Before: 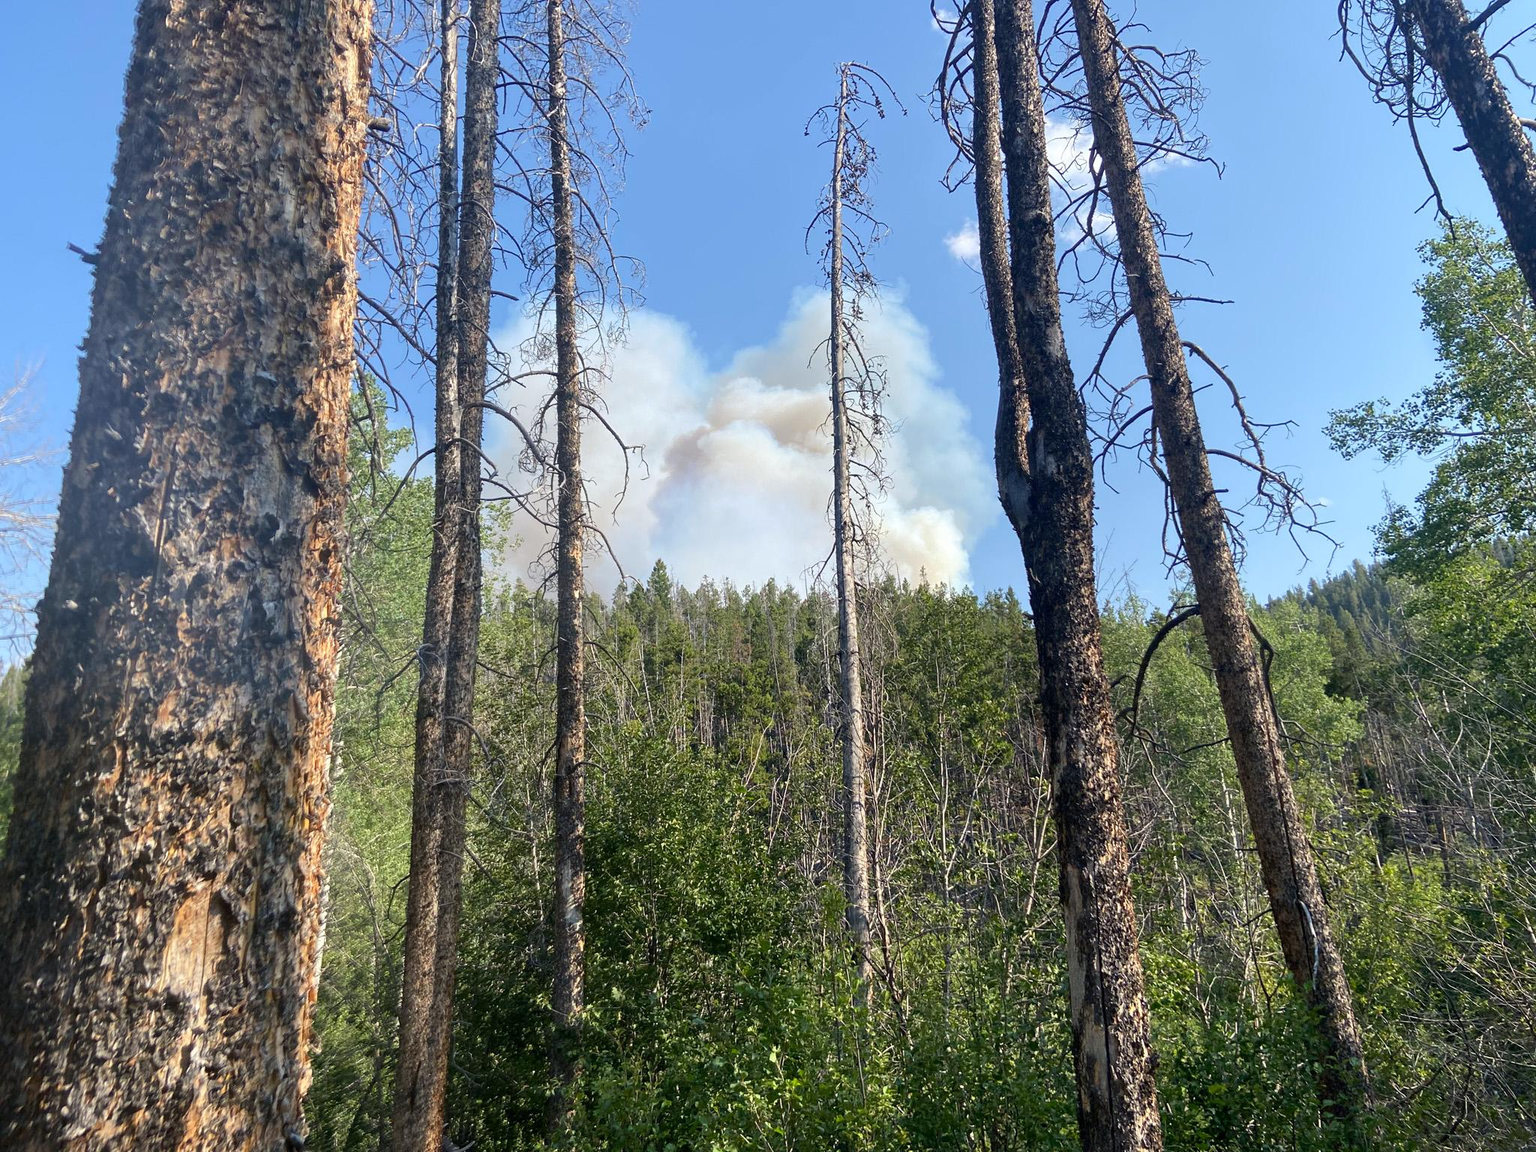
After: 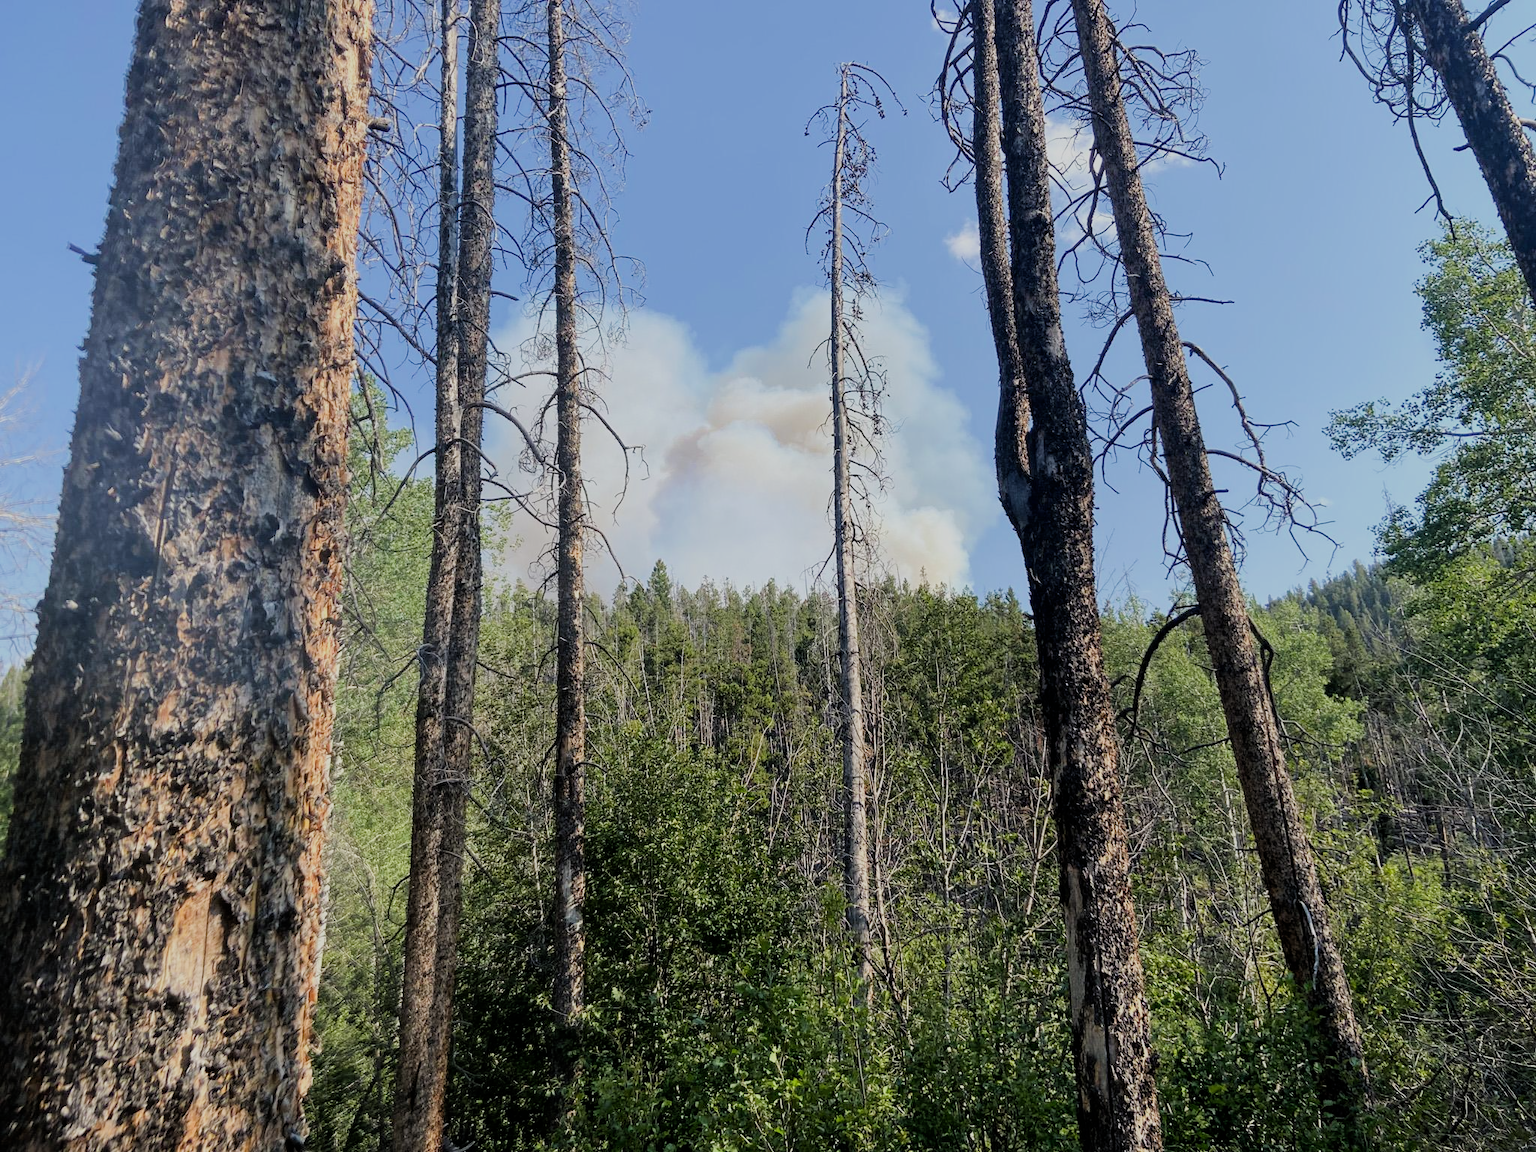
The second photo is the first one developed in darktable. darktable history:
filmic rgb: black relative exposure -9.25 EV, white relative exposure 6.82 EV, hardness 3.08, contrast 1.059
